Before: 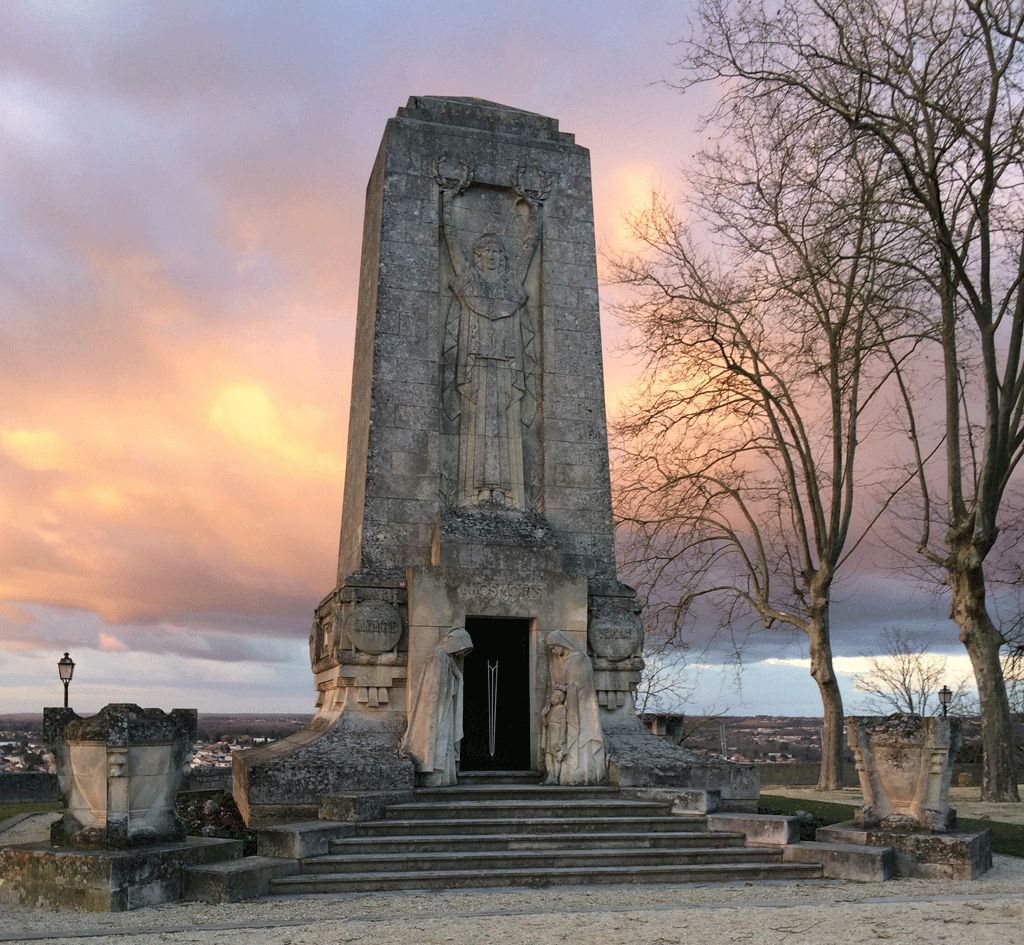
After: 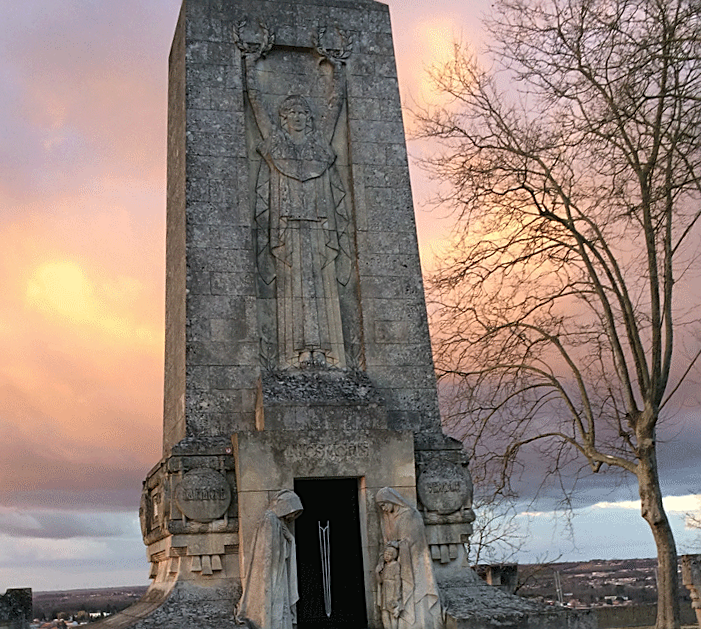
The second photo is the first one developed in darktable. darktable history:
sharpen: on, module defaults
rotate and perspective: rotation -3.52°, crop left 0.036, crop right 0.964, crop top 0.081, crop bottom 0.919
crop and rotate: left 17.046%, top 10.659%, right 12.989%, bottom 14.553%
